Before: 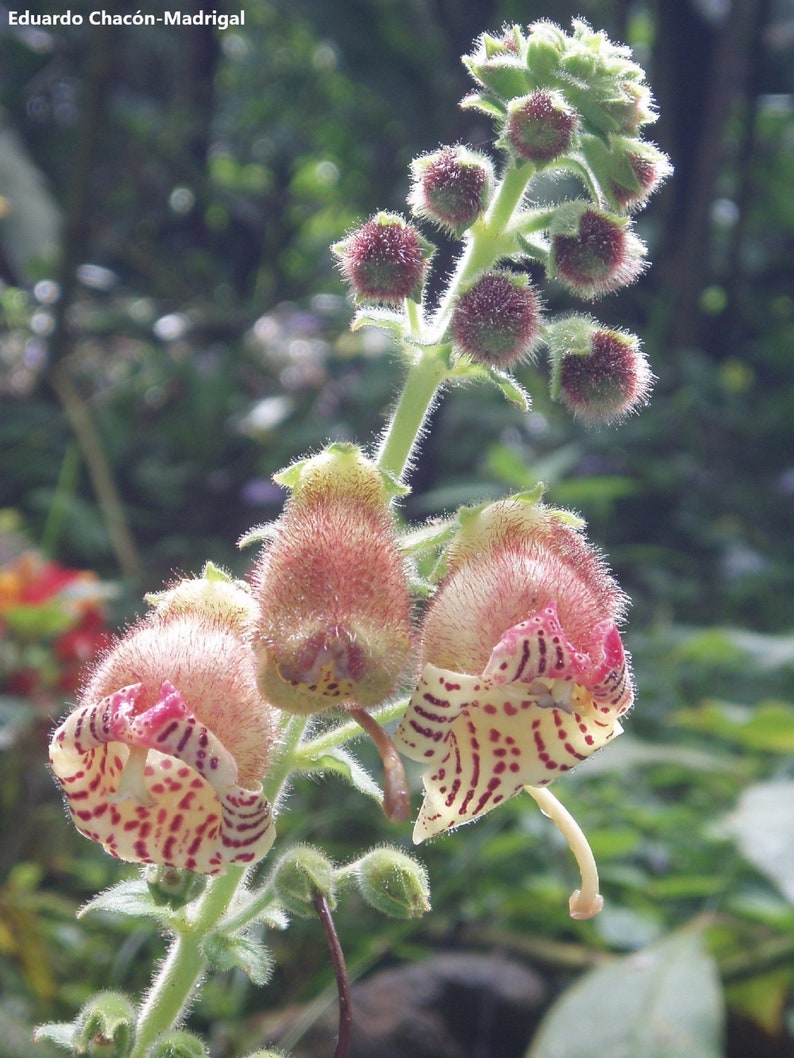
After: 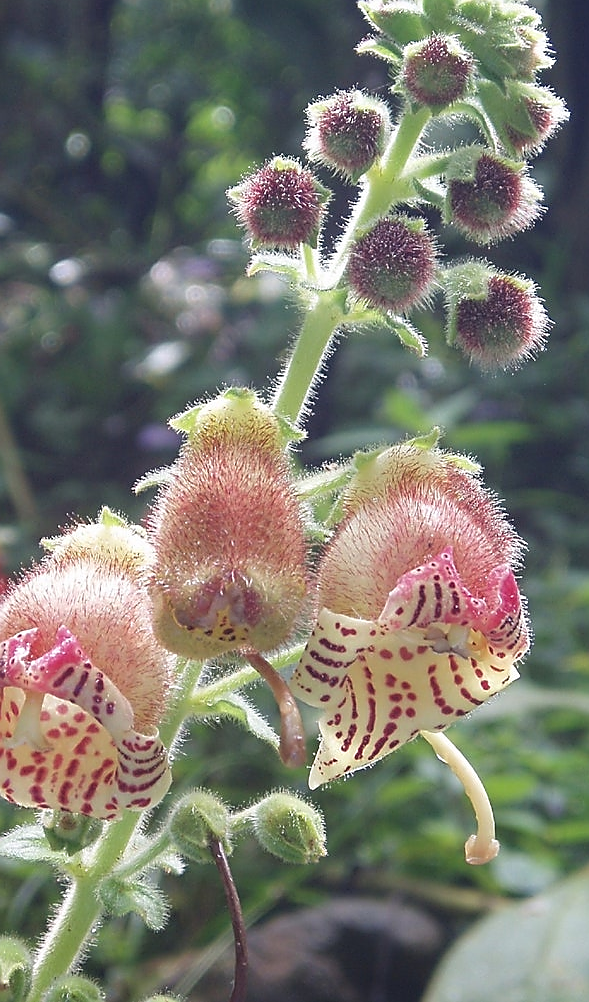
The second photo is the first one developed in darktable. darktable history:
crop and rotate: left 13.15%, top 5.251%, right 12.609%
sharpen: radius 1.4, amount 1.25, threshold 0.7
